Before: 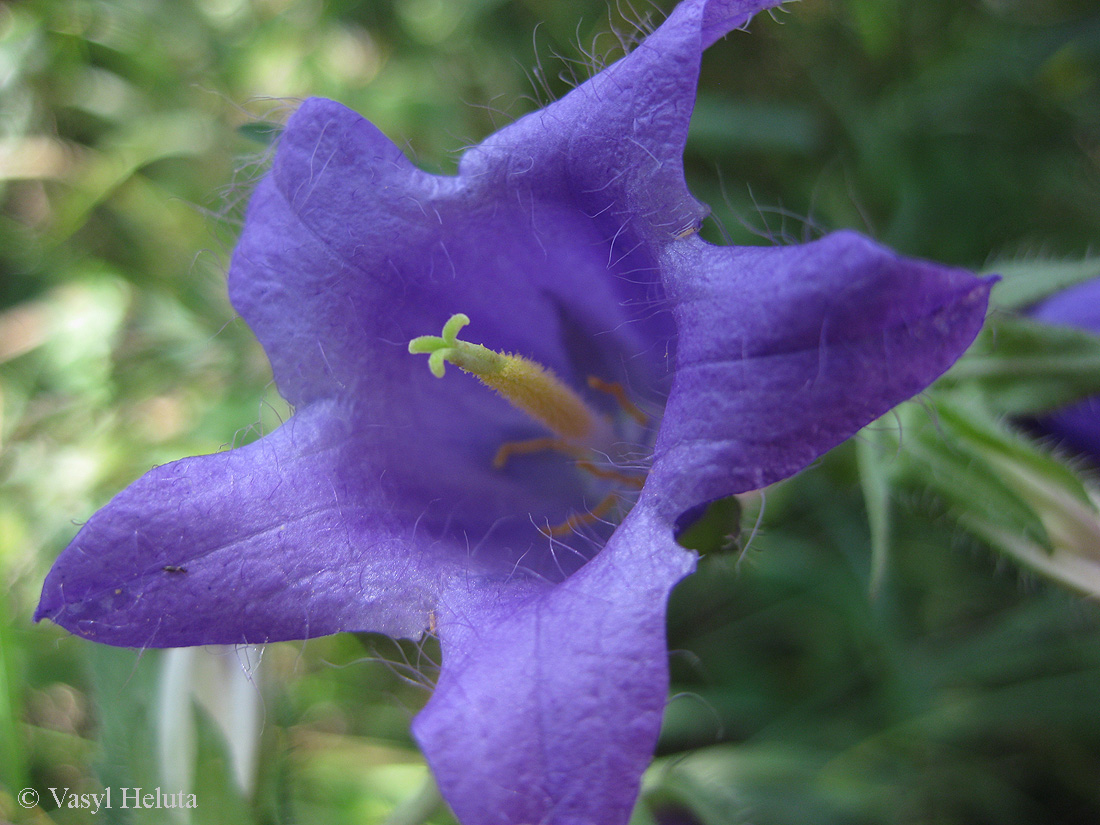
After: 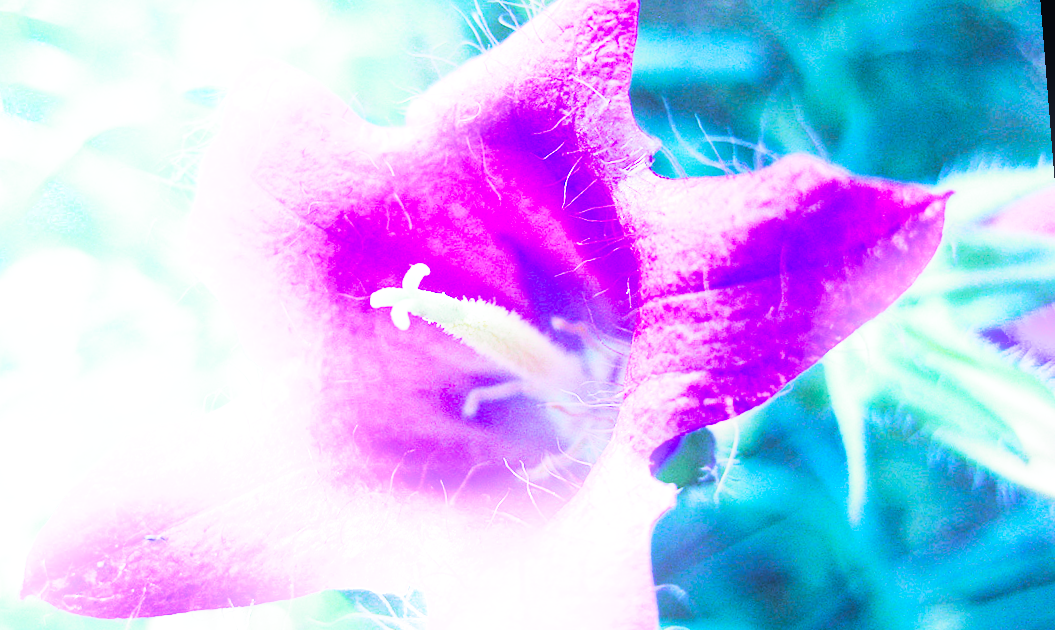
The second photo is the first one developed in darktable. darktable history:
split-toning: shadows › hue 230.4°
crop: left 5.596%, top 10.314%, right 3.534%, bottom 19.395%
rotate and perspective: rotation -4.2°, shear 0.006, automatic cropping off
base curve: curves: ch0 [(0, 0) (0.007, 0.004) (0.027, 0.03) (0.046, 0.07) (0.207, 0.54) (0.442, 0.872) (0.673, 0.972) (1, 1)], preserve colors none
exposure: black level correction 0, exposure 0.7 EV, compensate exposure bias true, compensate highlight preservation false
color calibration: output R [1.063, -0.012, -0.003, 0], output B [-0.079, 0.047, 1, 0], illuminant custom, x 0.46, y 0.43, temperature 2642.66 K
bloom: size 15%, threshold 97%, strength 7%
tone curve: curves: ch0 [(0, 0.015) (0.037, 0.032) (0.131, 0.113) (0.275, 0.26) (0.497, 0.505) (0.617, 0.643) (0.704, 0.735) (0.813, 0.842) (0.911, 0.931) (0.997, 1)]; ch1 [(0, 0) (0.301, 0.3) (0.444, 0.438) (0.493, 0.494) (0.501, 0.5) (0.534, 0.543) (0.582, 0.605) (0.658, 0.687) (0.746, 0.79) (1, 1)]; ch2 [(0, 0) (0.246, 0.234) (0.36, 0.356) (0.415, 0.426) (0.476, 0.492) (0.502, 0.499) (0.525, 0.517) (0.533, 0.534) (0.586, 0.598) (0.634, 0.643) (0.706, 0.717) (0.853, 0.83) (1, 0.951)], color space Lab, independent channels, preserve colors none
